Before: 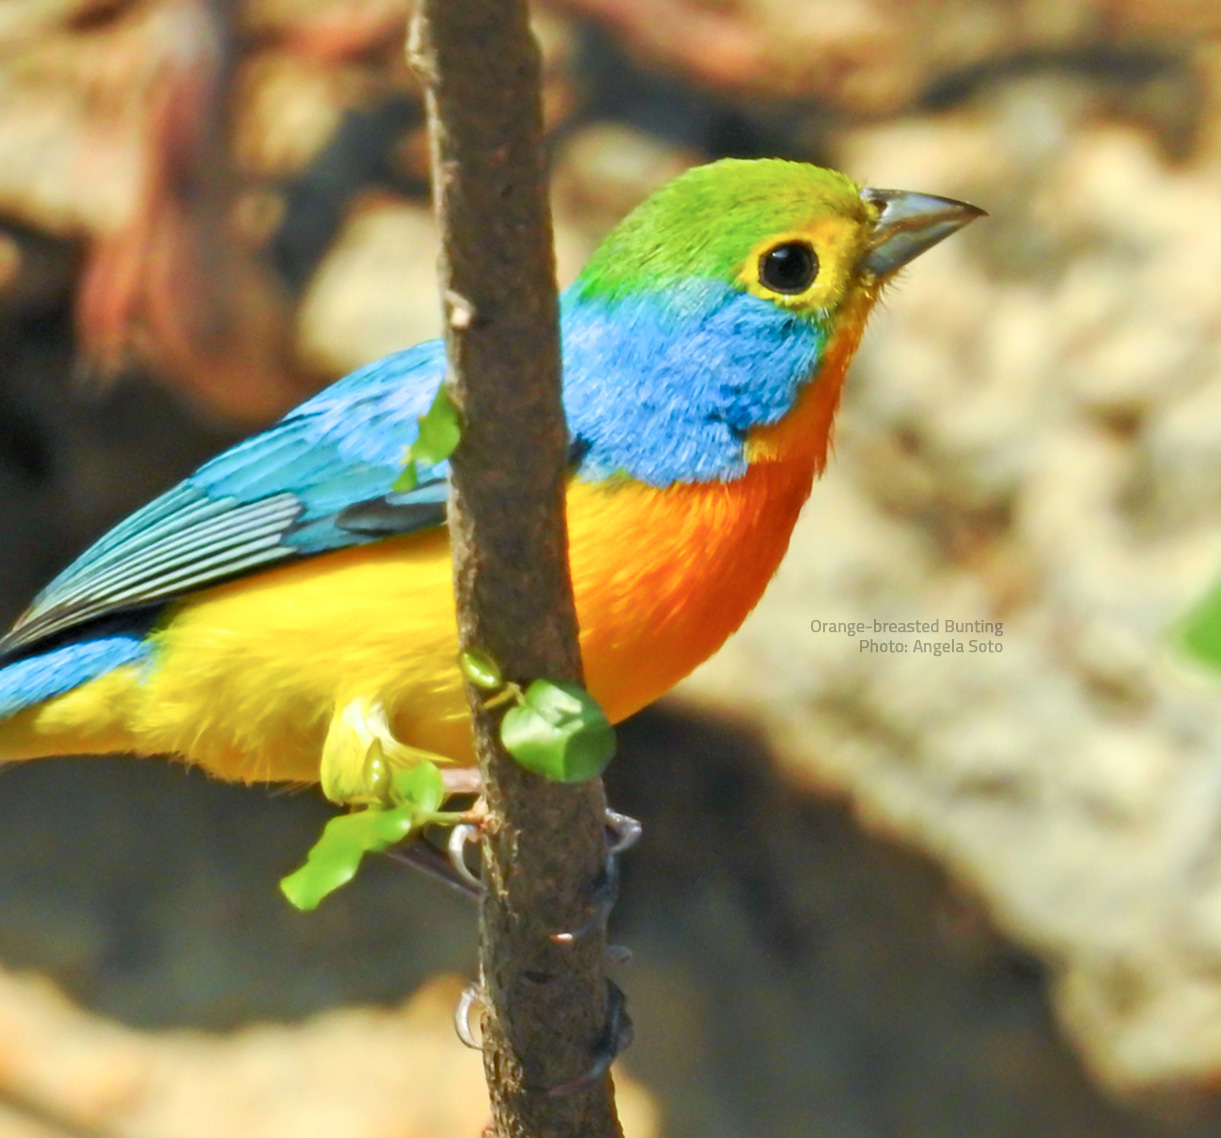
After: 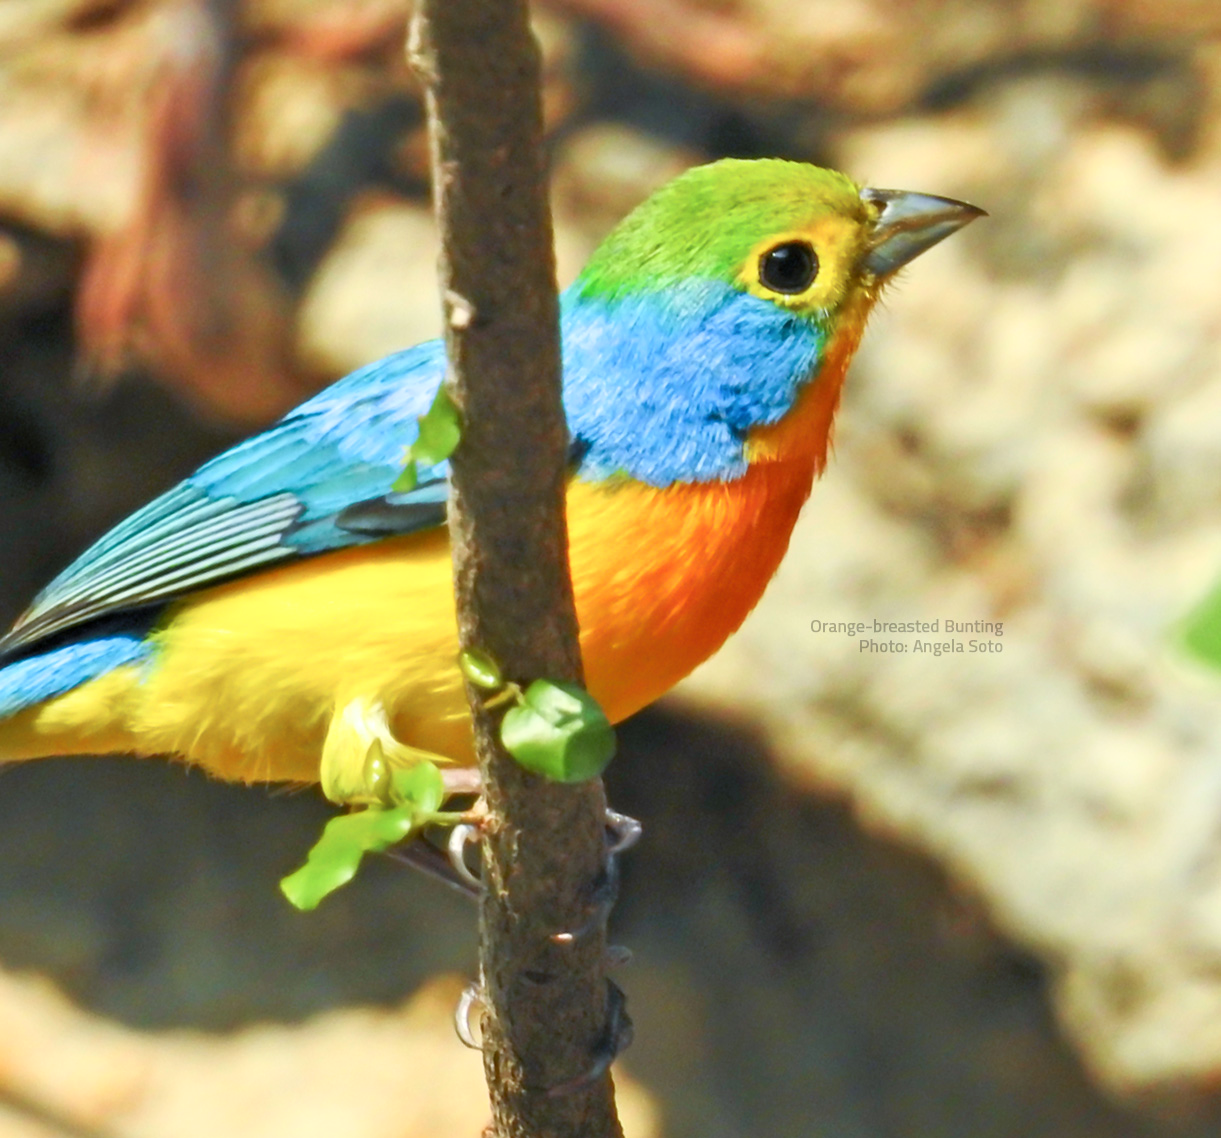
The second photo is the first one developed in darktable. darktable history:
shadows and highlights: shadows 0.58, highlights 41.98
